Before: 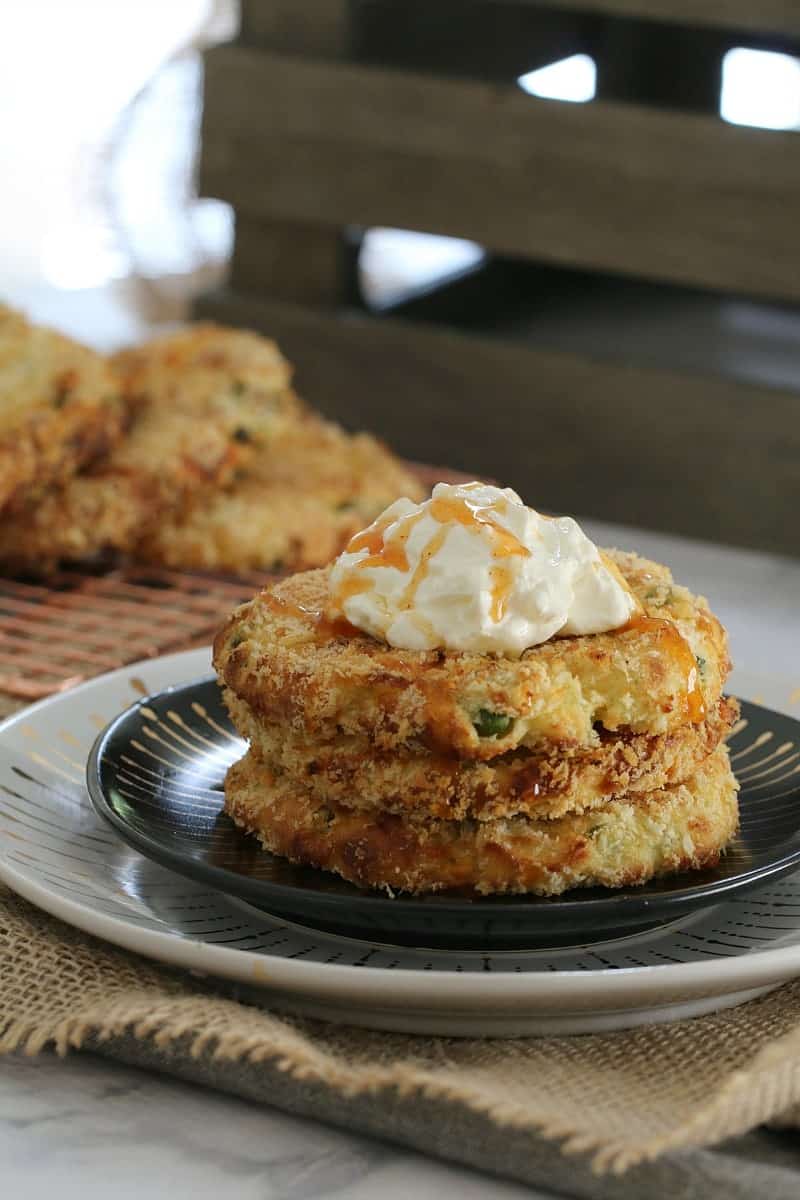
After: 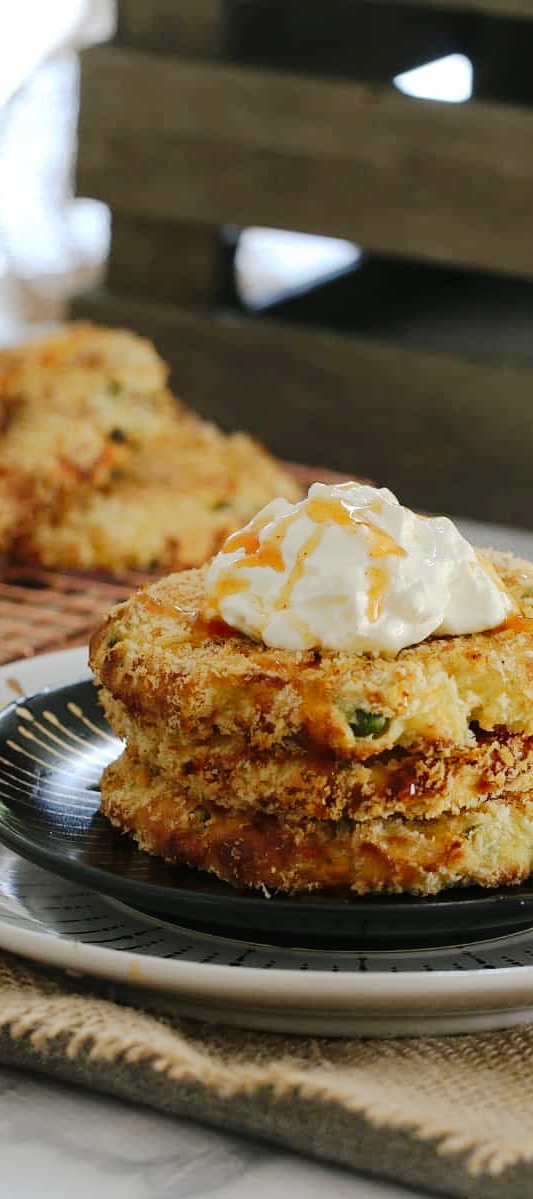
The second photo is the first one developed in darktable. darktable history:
tone curve: curves: ch0 [(0, 0) (0.003, 0.009) (0.011, 0.013) (0.025, 0.022) (0.044, 0.039) (0.069, 0.055) (0.1, 0.077) (0.136, 0.113) (0.177, 0.158) (0.224, 0.213) (0.277, 0.289) (0.335, 0.367) (0.399, 0.451) (0.468, 0.532) (0.543, 0.615) (0.623, 0.696) (0.709, 0.755) (0.801, 0.818) (0.898, 0.893) (1, 1)], preserve colors none
crop and rotate: left 15.546%, right 17.787%
